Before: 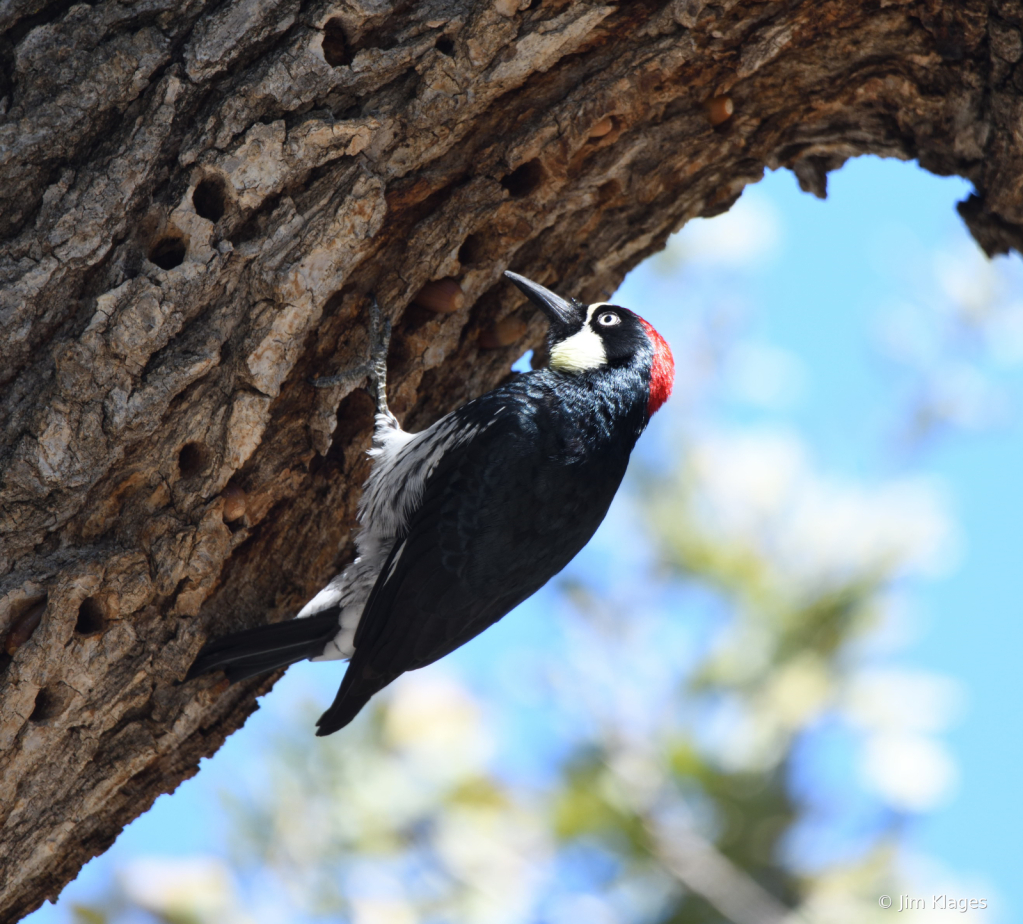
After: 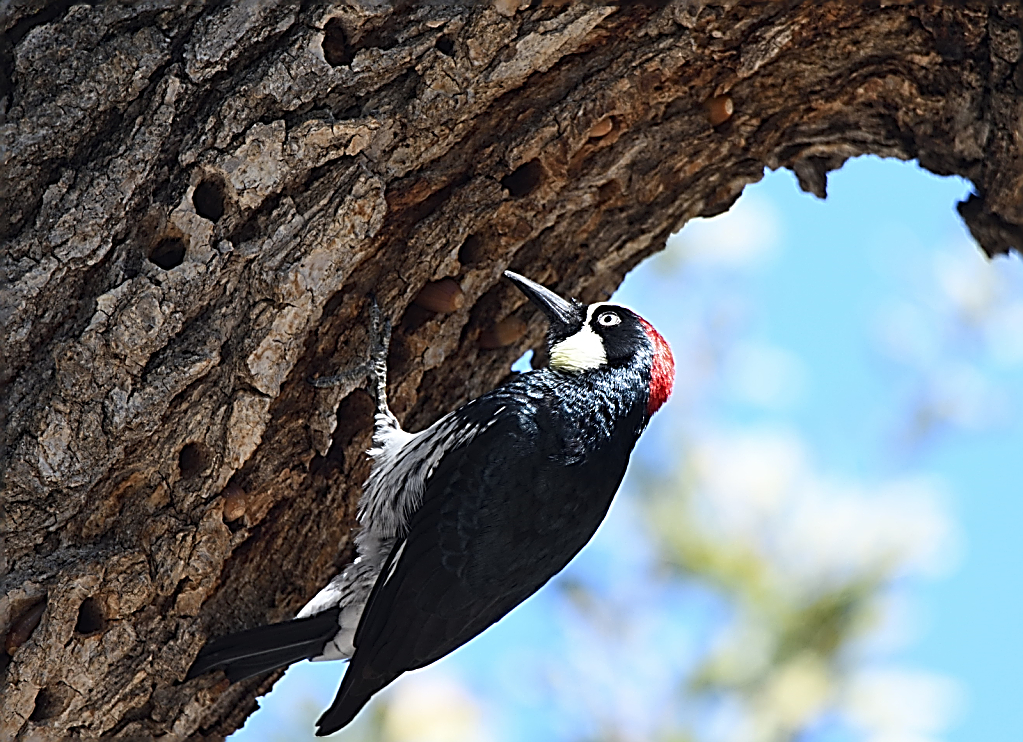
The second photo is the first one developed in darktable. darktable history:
crop: bottom 19.669%
sharpen: amount 1.984
